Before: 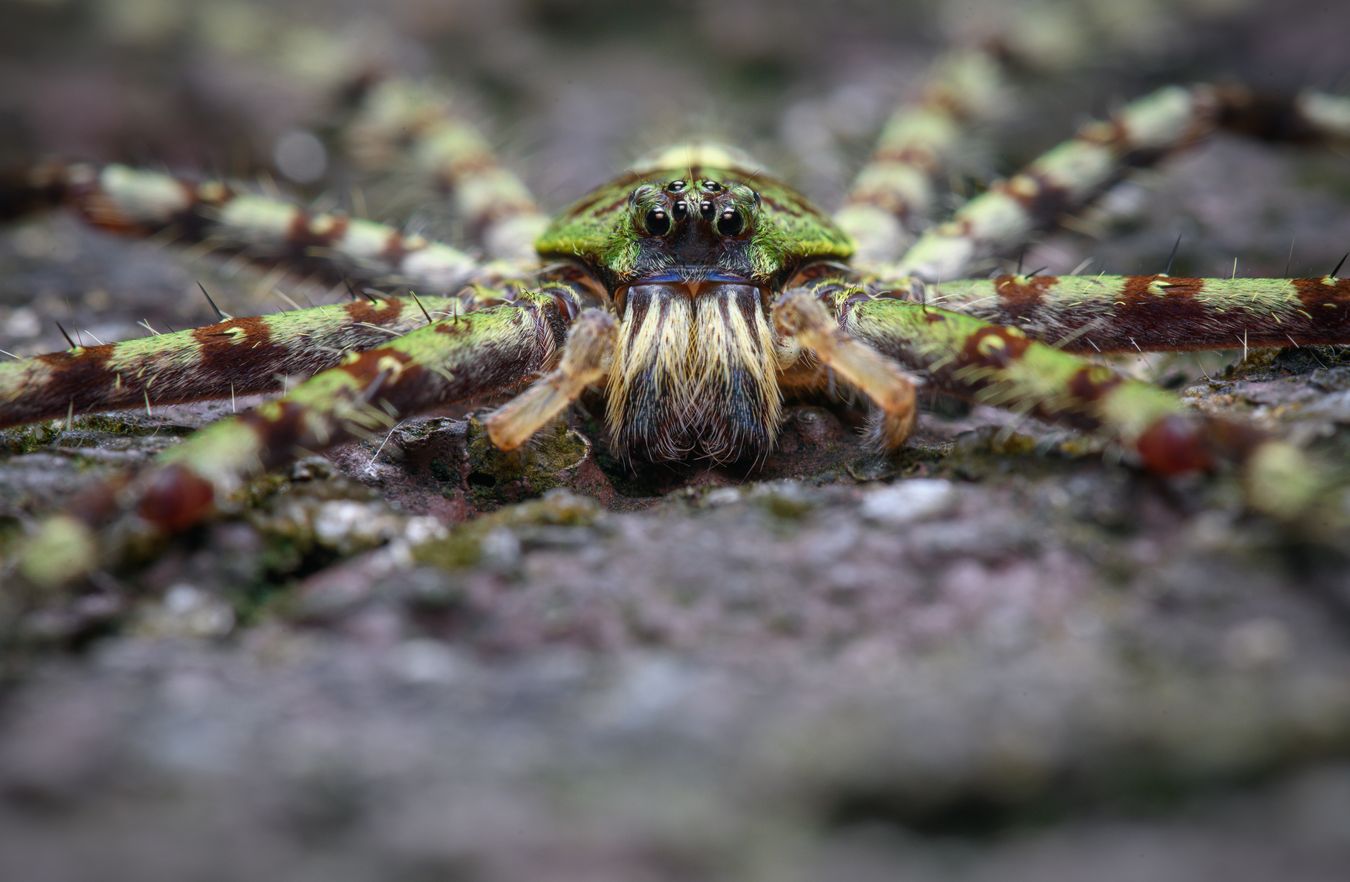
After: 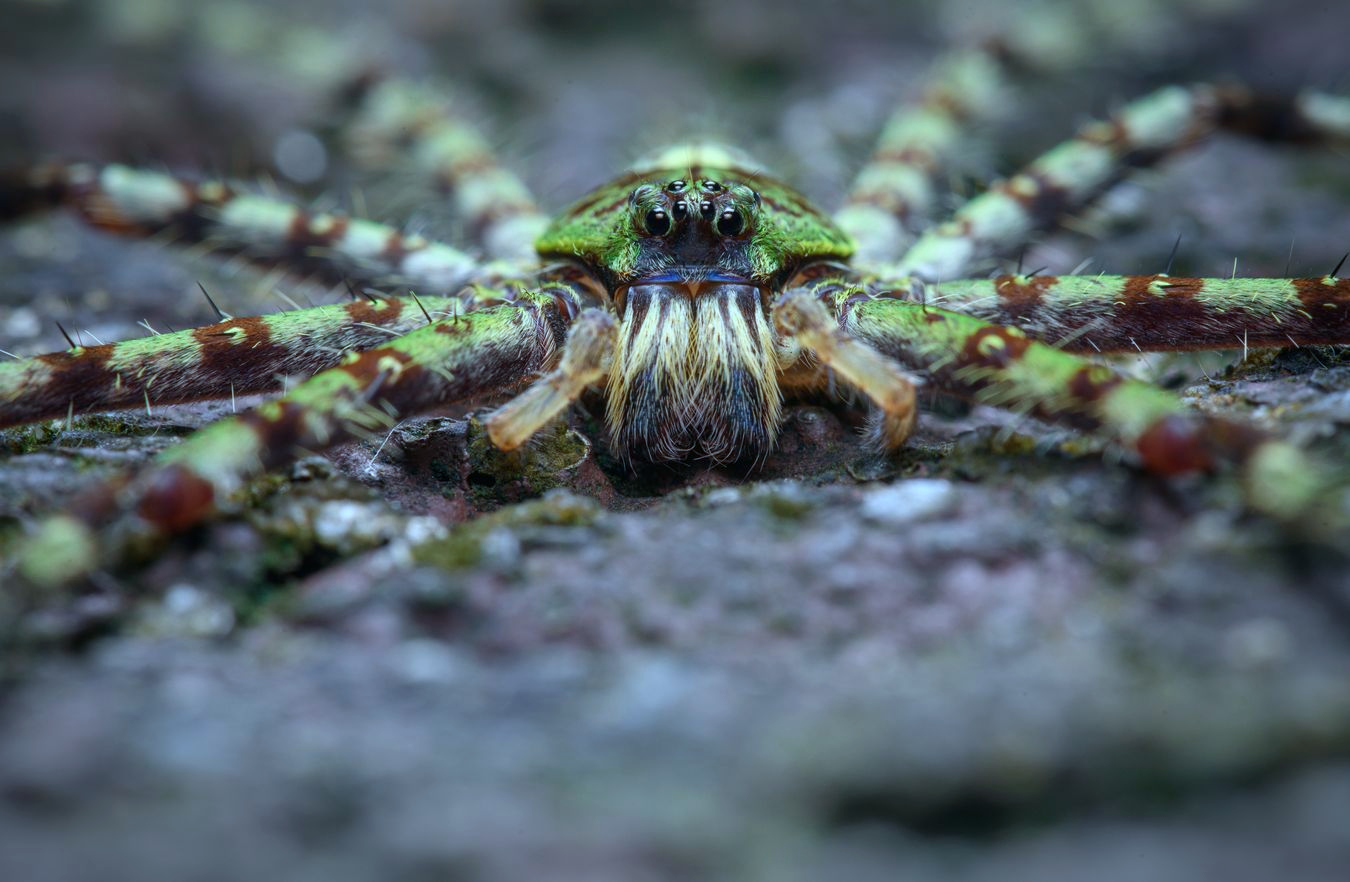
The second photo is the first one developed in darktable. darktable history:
color correction: highlights a* -5.83, highlights b* 10.66
color calibration: illuminant custom, x 0.389, y 0.387, temperature 3794.28 K
